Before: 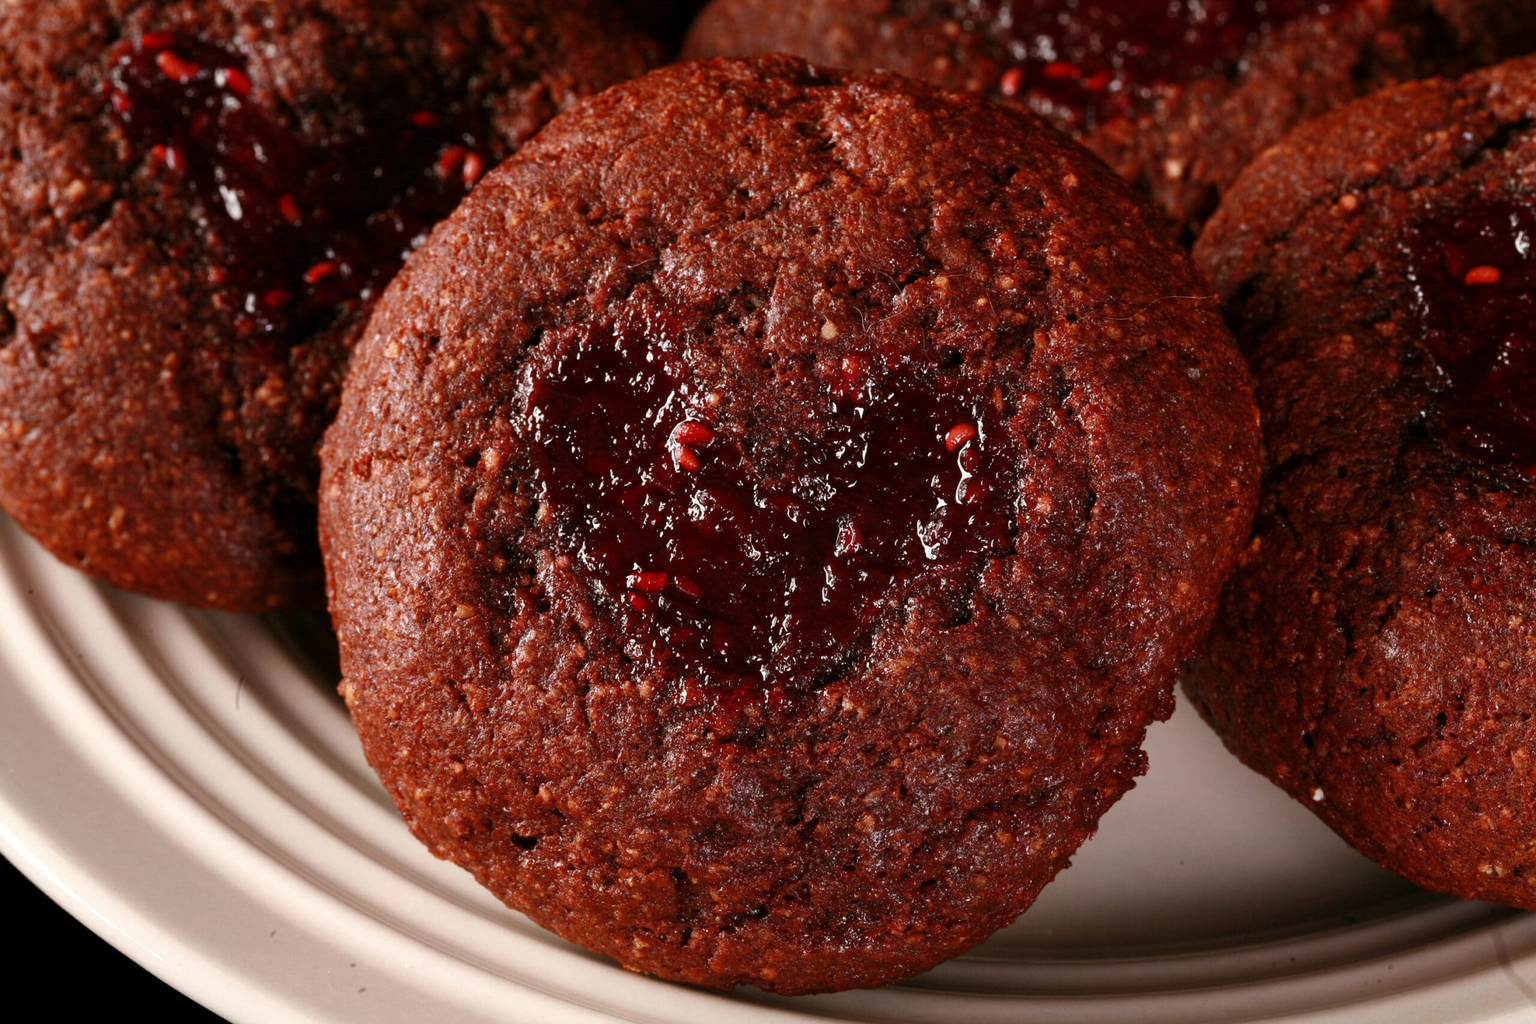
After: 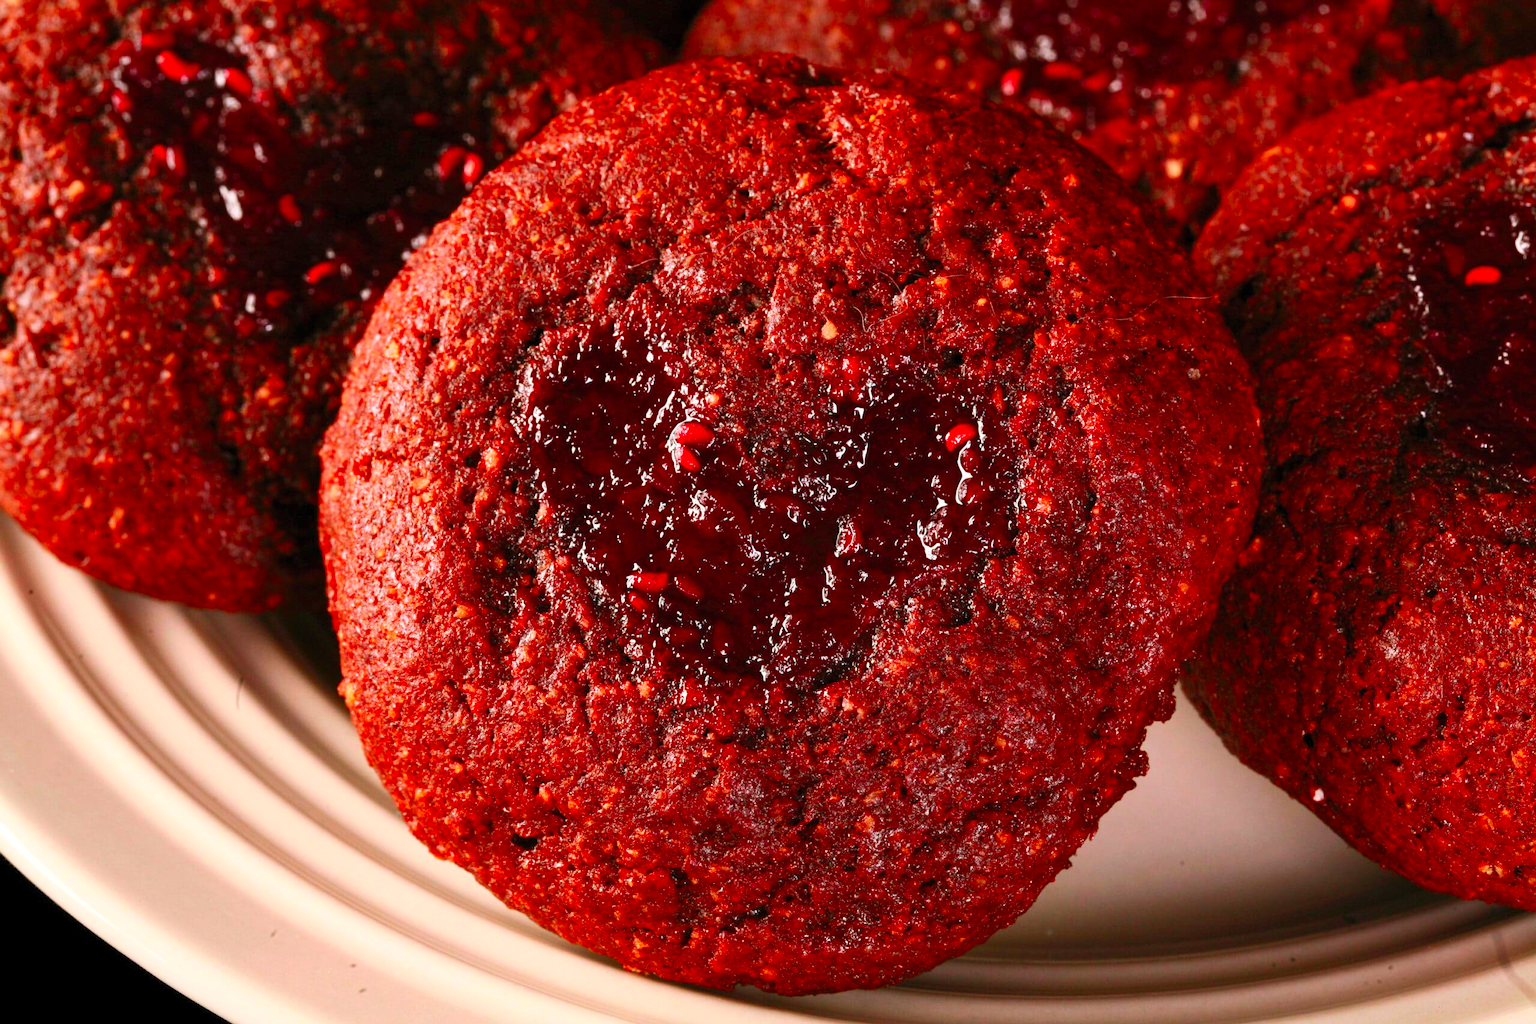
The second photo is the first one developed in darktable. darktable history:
contrast brightness saturation: contrast 0.198, brightness 0.201, saturation 0.8
velvia: strength 9.39%
